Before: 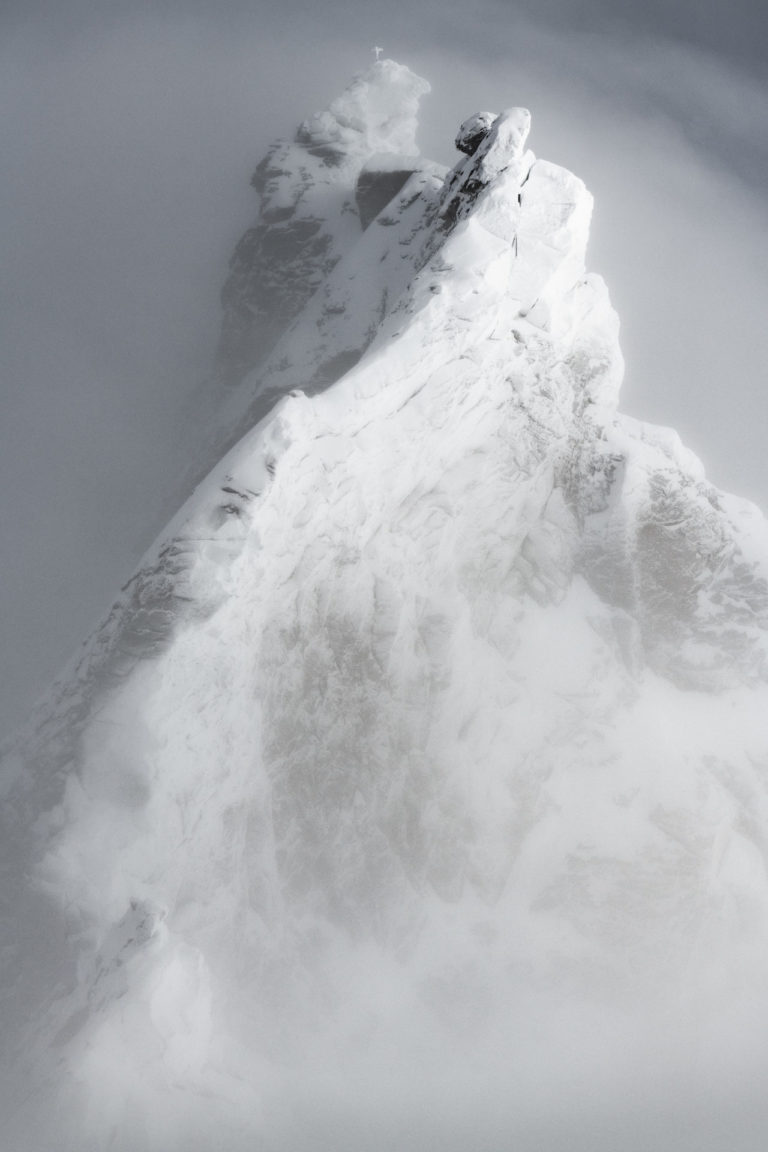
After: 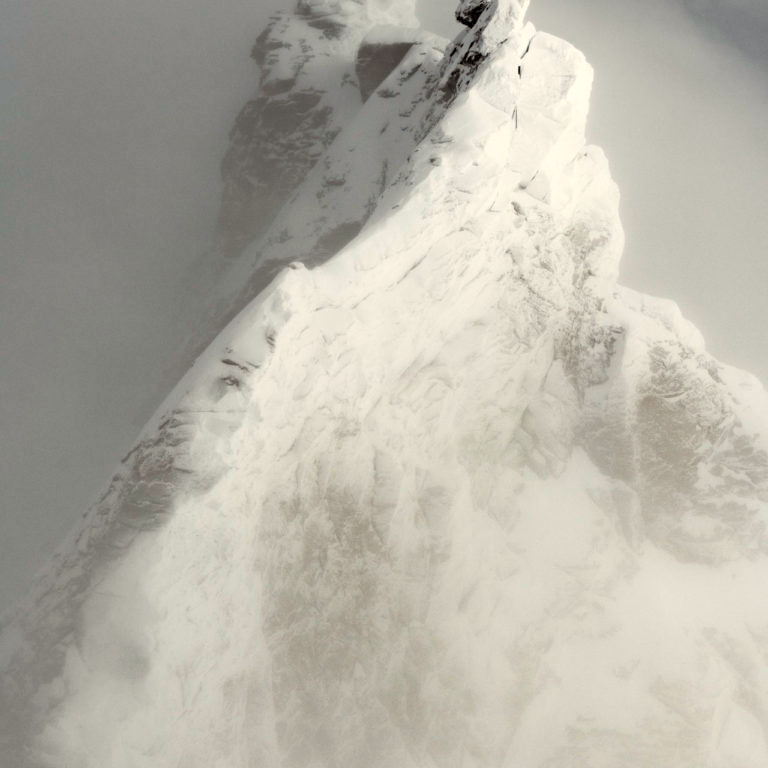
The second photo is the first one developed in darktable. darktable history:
crop: top 11.166%, bottom 22.168%
haze removal: strength 0.1, compatibility mode true, adaptive false
rgb levels: levels [[0.013, 0.434, 0.89], [0, 0.5, 1], [0, 0.5, 1]]
color balance: lift [1.005, 1.002, 0.998, 0.998], gamma [1, 1.021, 1.02, 0.979], gain [0.923, 1.066, 1.056, 0.934]
